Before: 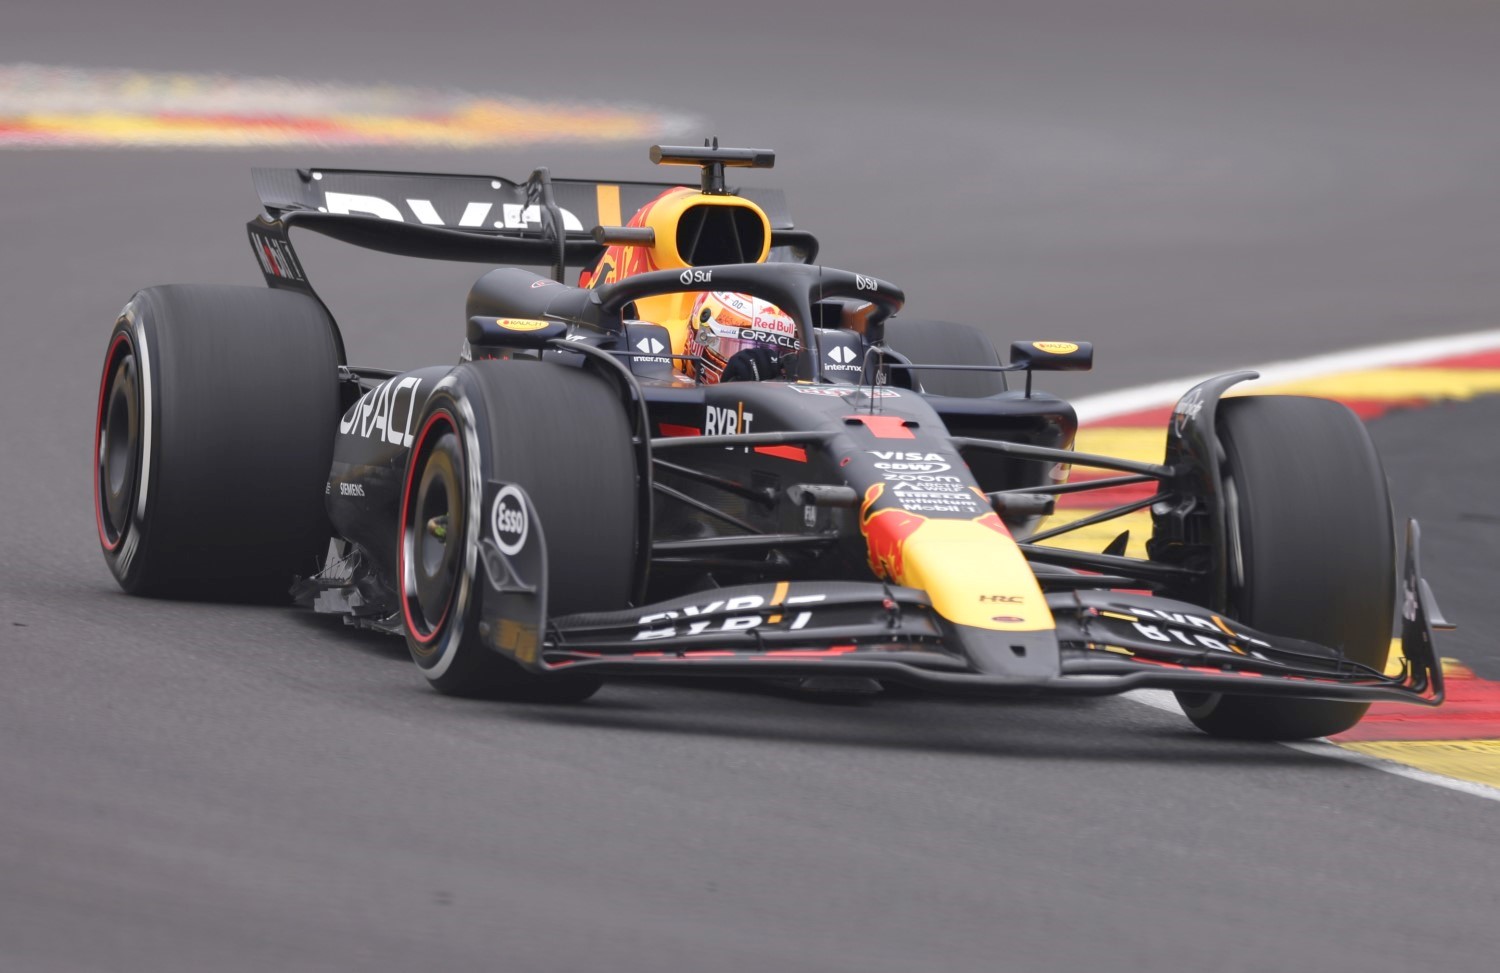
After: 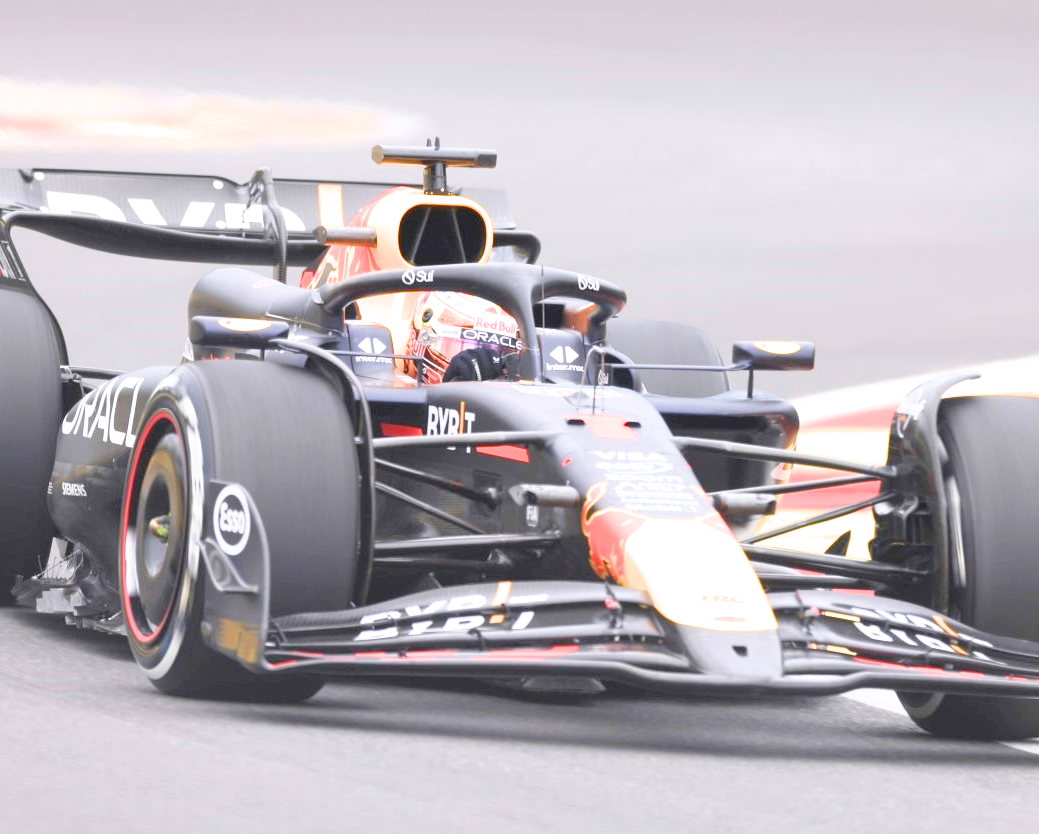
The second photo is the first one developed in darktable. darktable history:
filmic rgb: black relative exposure -16 EV, white relative exposure 4.04 EV, target black luminance 0%, hardness 7.55, latitude 72.2%, contrast 0.901, highlights saturation mix 10.28%, shadows ↔ highlights balance -0.371%
tone equalizer: -8 EV -0.721 EV, -7 EV -0.688 EV, -6 EV -0.591 EV, -5 EV -0.361 EV, -3 EV 0.376 EV, -2 EV 0.6 EV, -1 EV 0.69 EV, +0 EV 0.766 EV
exposure: black level correction 0, exposure 1.462 EV, compensate highlight preservation false
crop: left 18.552%, right 12.162%, bottom 14.069%
